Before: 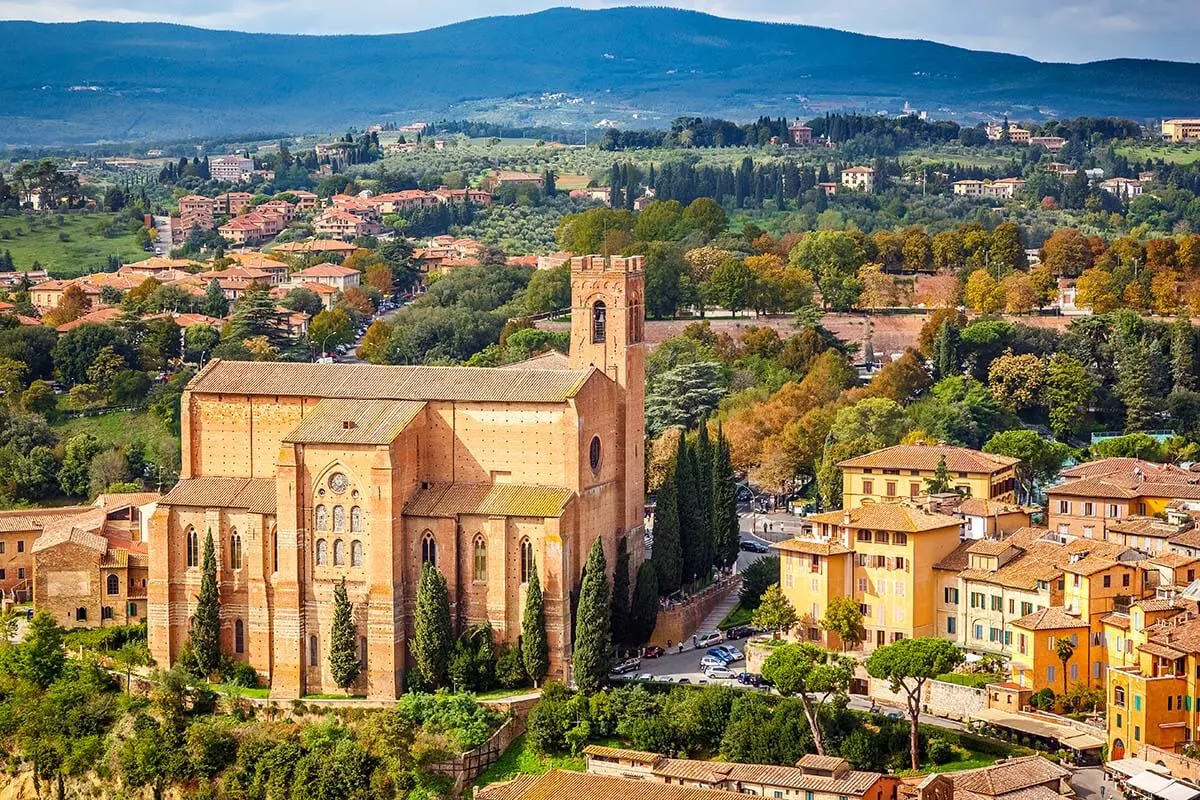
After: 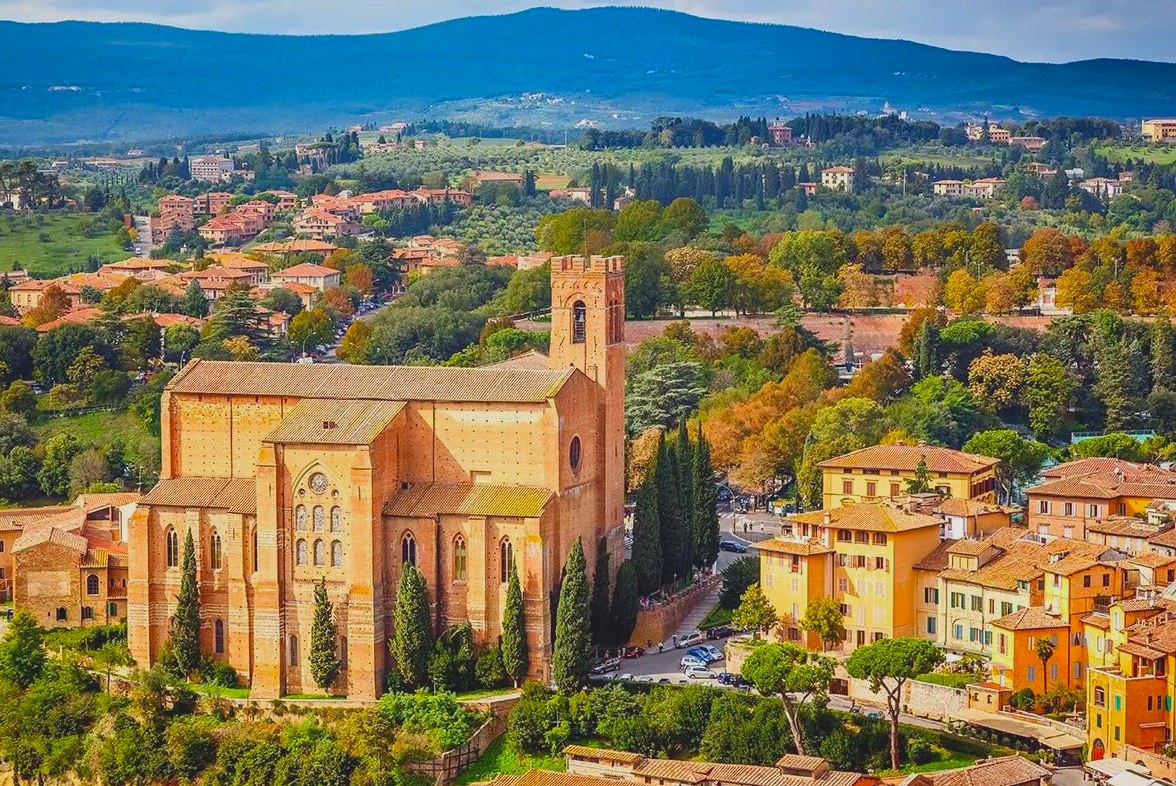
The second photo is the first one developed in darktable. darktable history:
shadows and highlights: shadows 22.08, highlights -48.43, soften with gaussian
crop: left 1.673%, right 0.271%, bottom 1.633%
contrast brightness saturation: contrast -0.181, saturation 0.186
